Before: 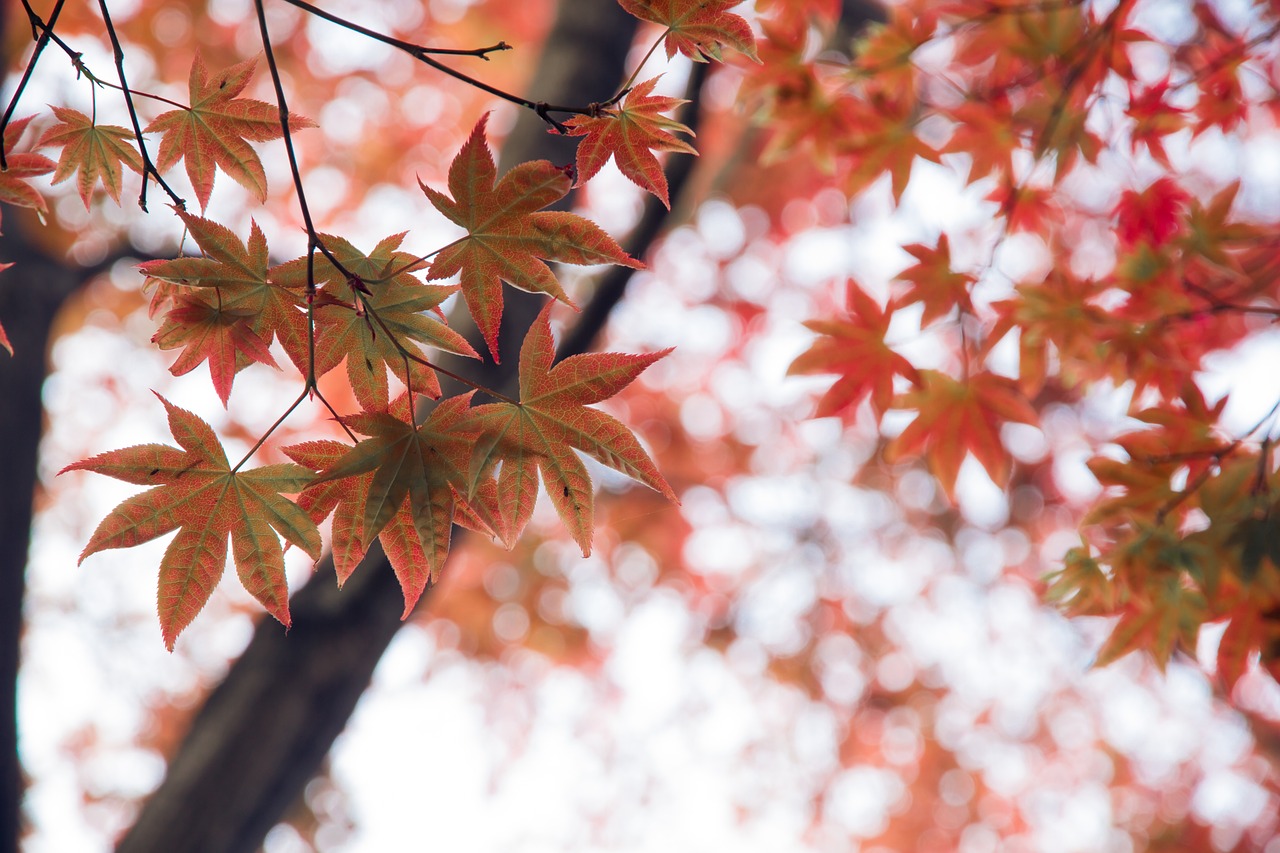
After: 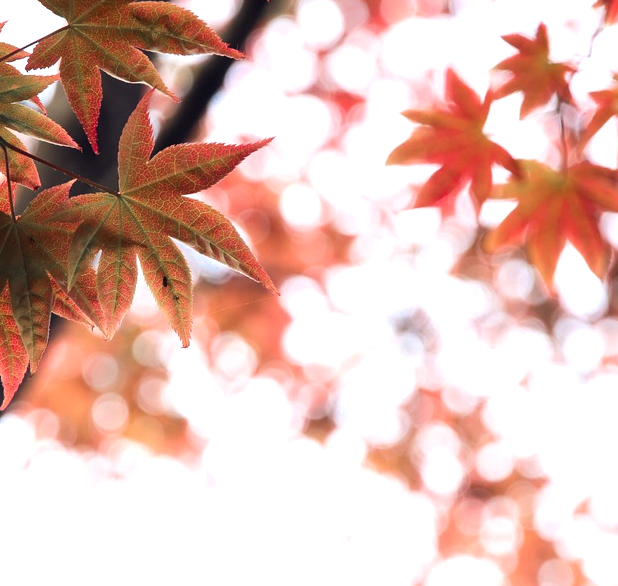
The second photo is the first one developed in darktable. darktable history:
crop: left 31.379%, top 24.658%, right 20.326%, bottom 6.628%
tone equalizer: -8 EV -0.75 EV, -7 EV -0.7 EV, -6 EV -0.6 EV, -5 EV -0.4 EV, -3 EV 0.4 EV, -2 EV 0.6 EV, -1 EV 0.7 EV, +0 EV 0.75 EV, edges refinement/feathering 500, mask exposure compensation -1.57 EV, preserve details no
